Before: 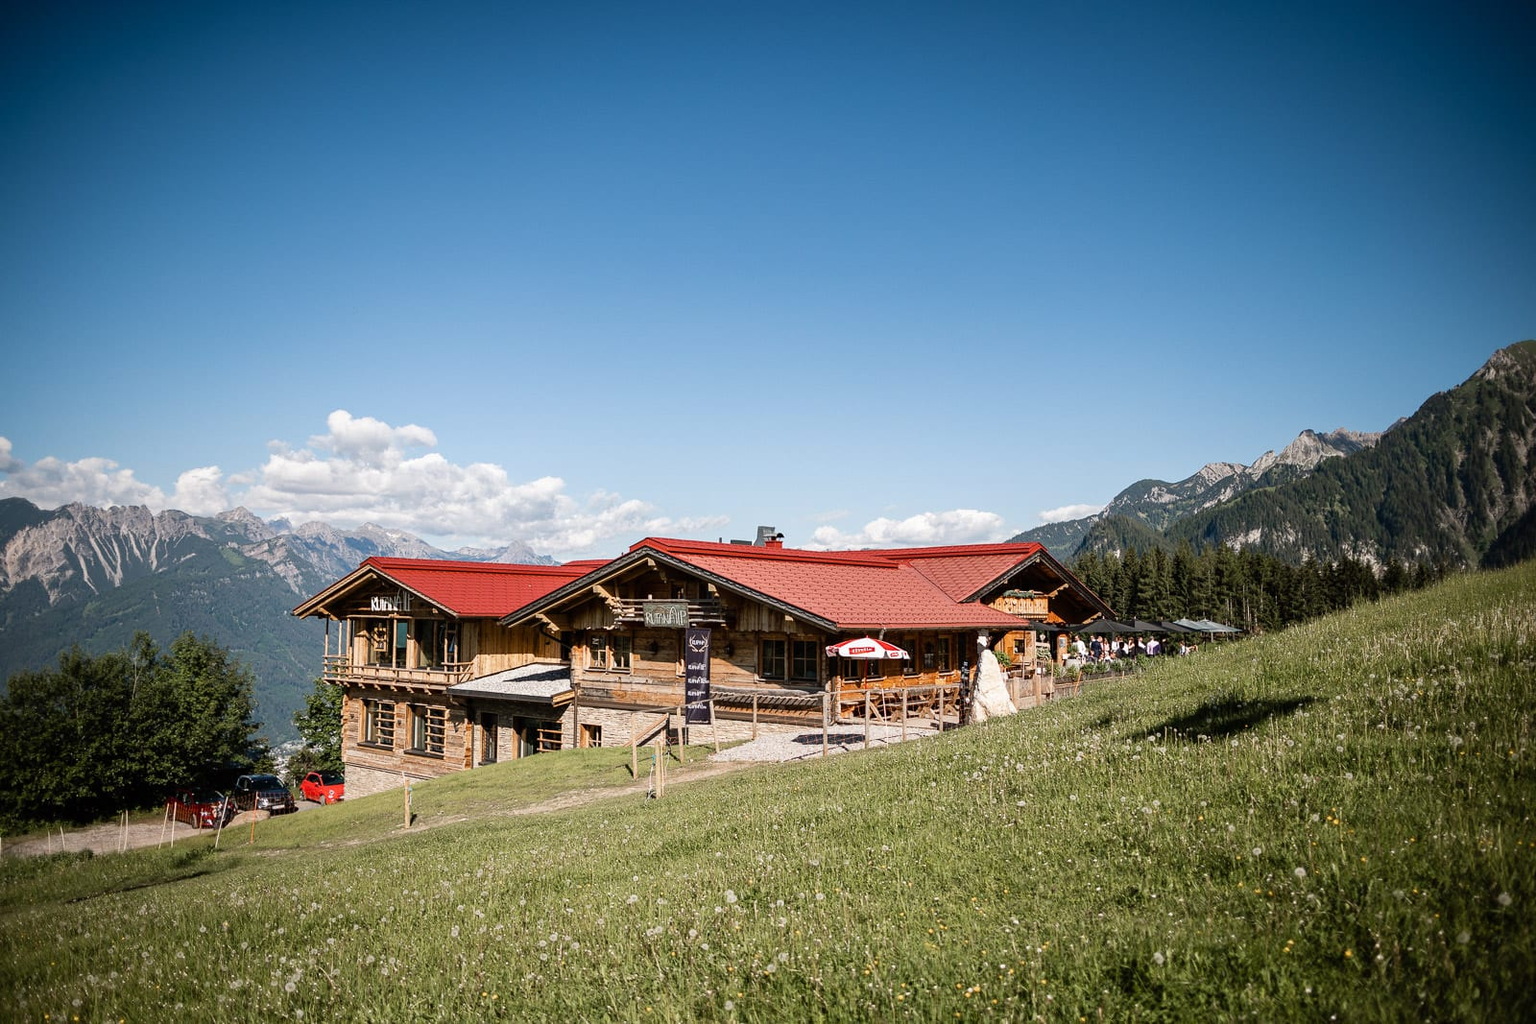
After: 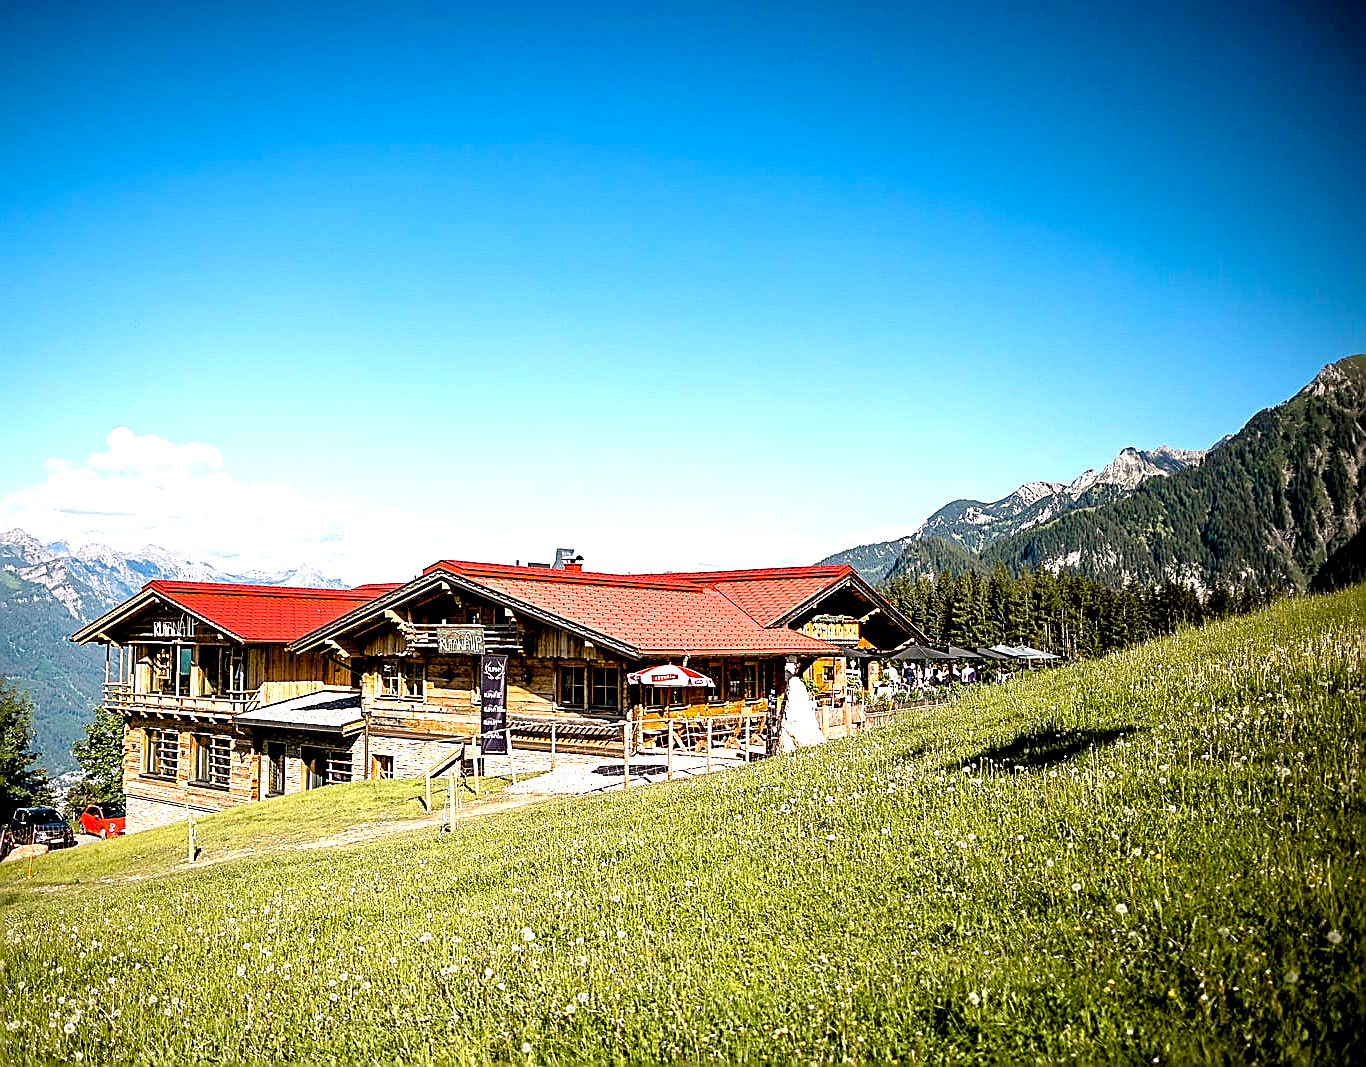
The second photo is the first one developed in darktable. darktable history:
crop and rotate: left 14.584%
exposure: black level correction 0.008, exposure 0.979 EV, compensate highlight preservation false
sharpen: radius 1.685, amount 1.294
color balance rgb: perceptual saturation grading › global saturation 20%, global vibrance 20%
